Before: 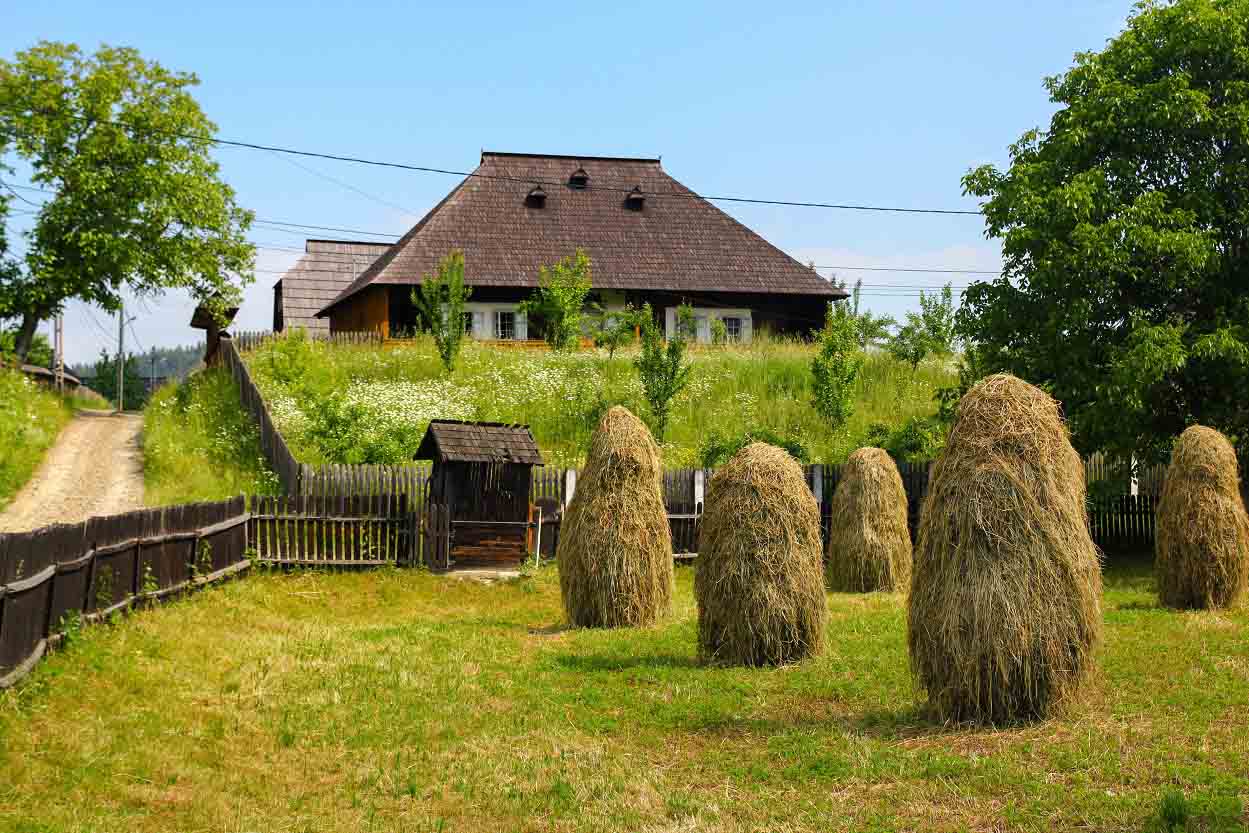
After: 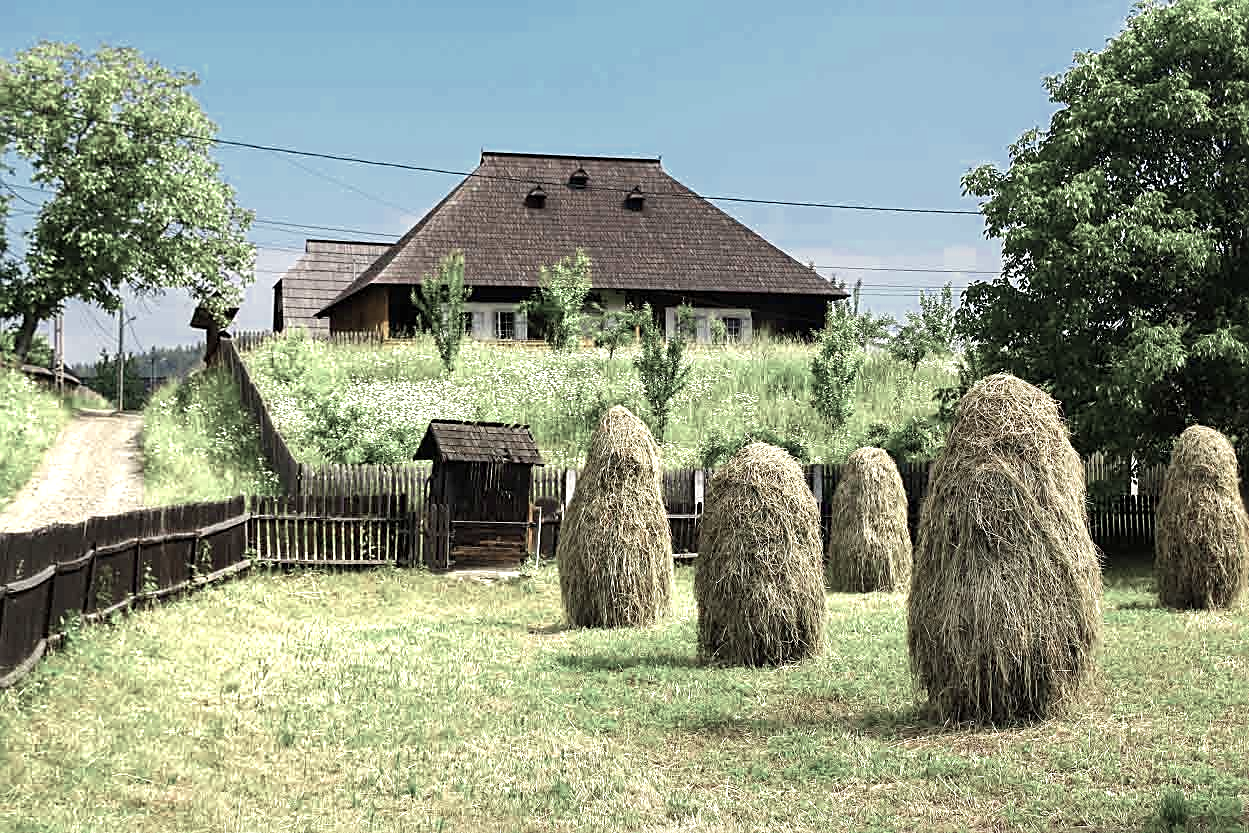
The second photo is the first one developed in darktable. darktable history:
color zones: curves: ch0 [(0.25, 0.667) (0.758, 0.368)]; ch1 [(0.215, 0.245) (0.761, 0.373)]; ch2 [(0.247, 0.554) (0.761, 0.436)]
sharpen: on, module defaults
